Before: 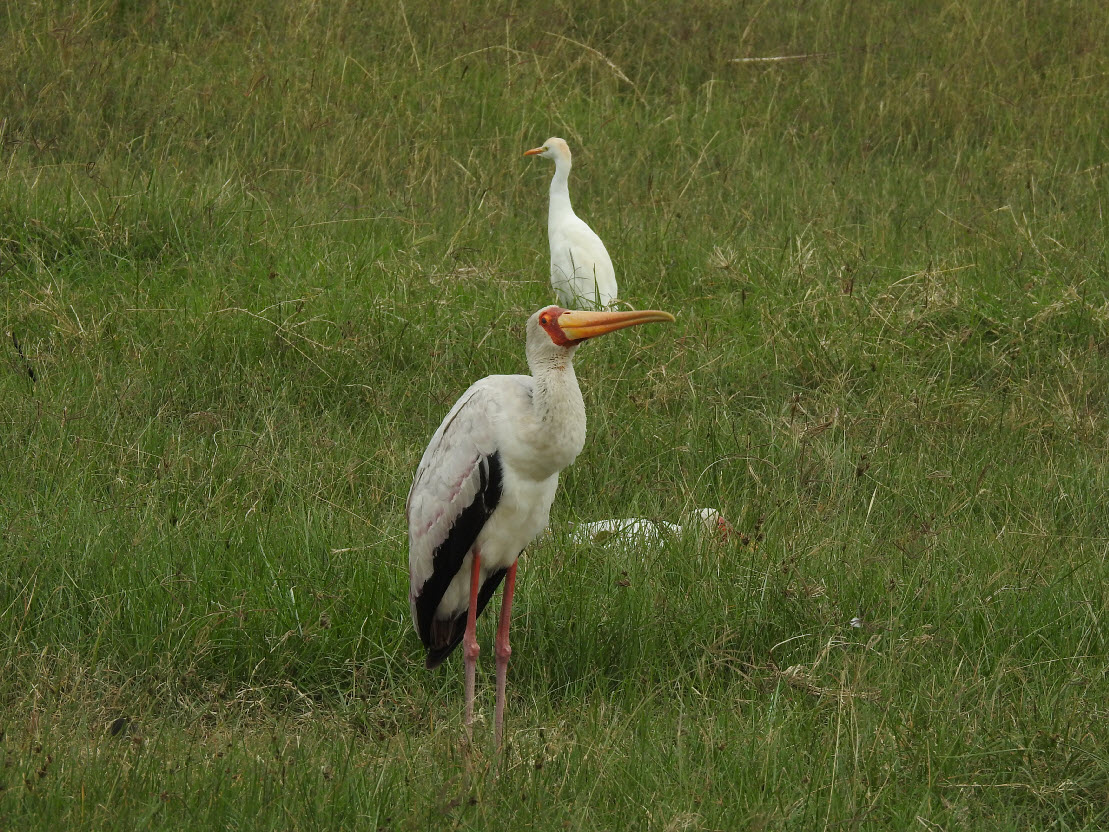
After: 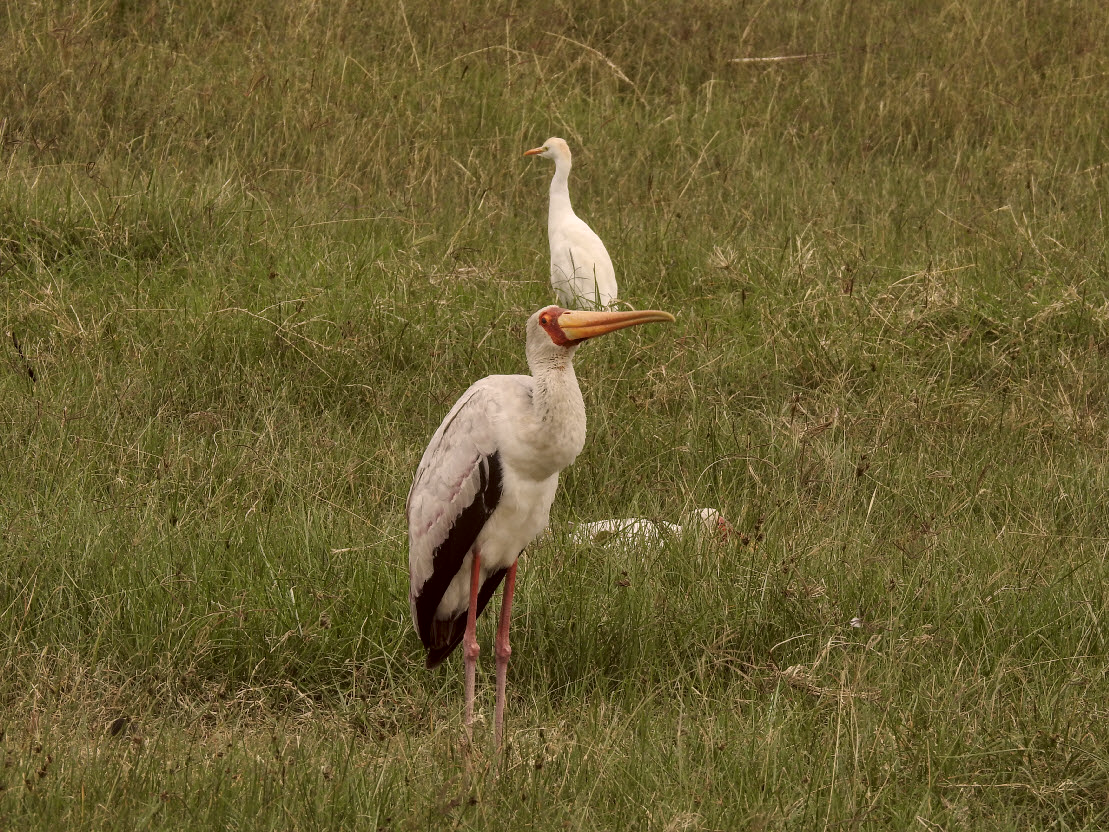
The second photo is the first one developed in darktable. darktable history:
tone equalizer: mask exposure compensation -0.515 EV
color correction: highlights a* 10.23, highlights b* 9.75, shadows a* 8.76, shadows b* 8.41, saturation 0.786
shadows and highlights: shadows 52.45, soften with gaussian
local contrast: on, module defaults
